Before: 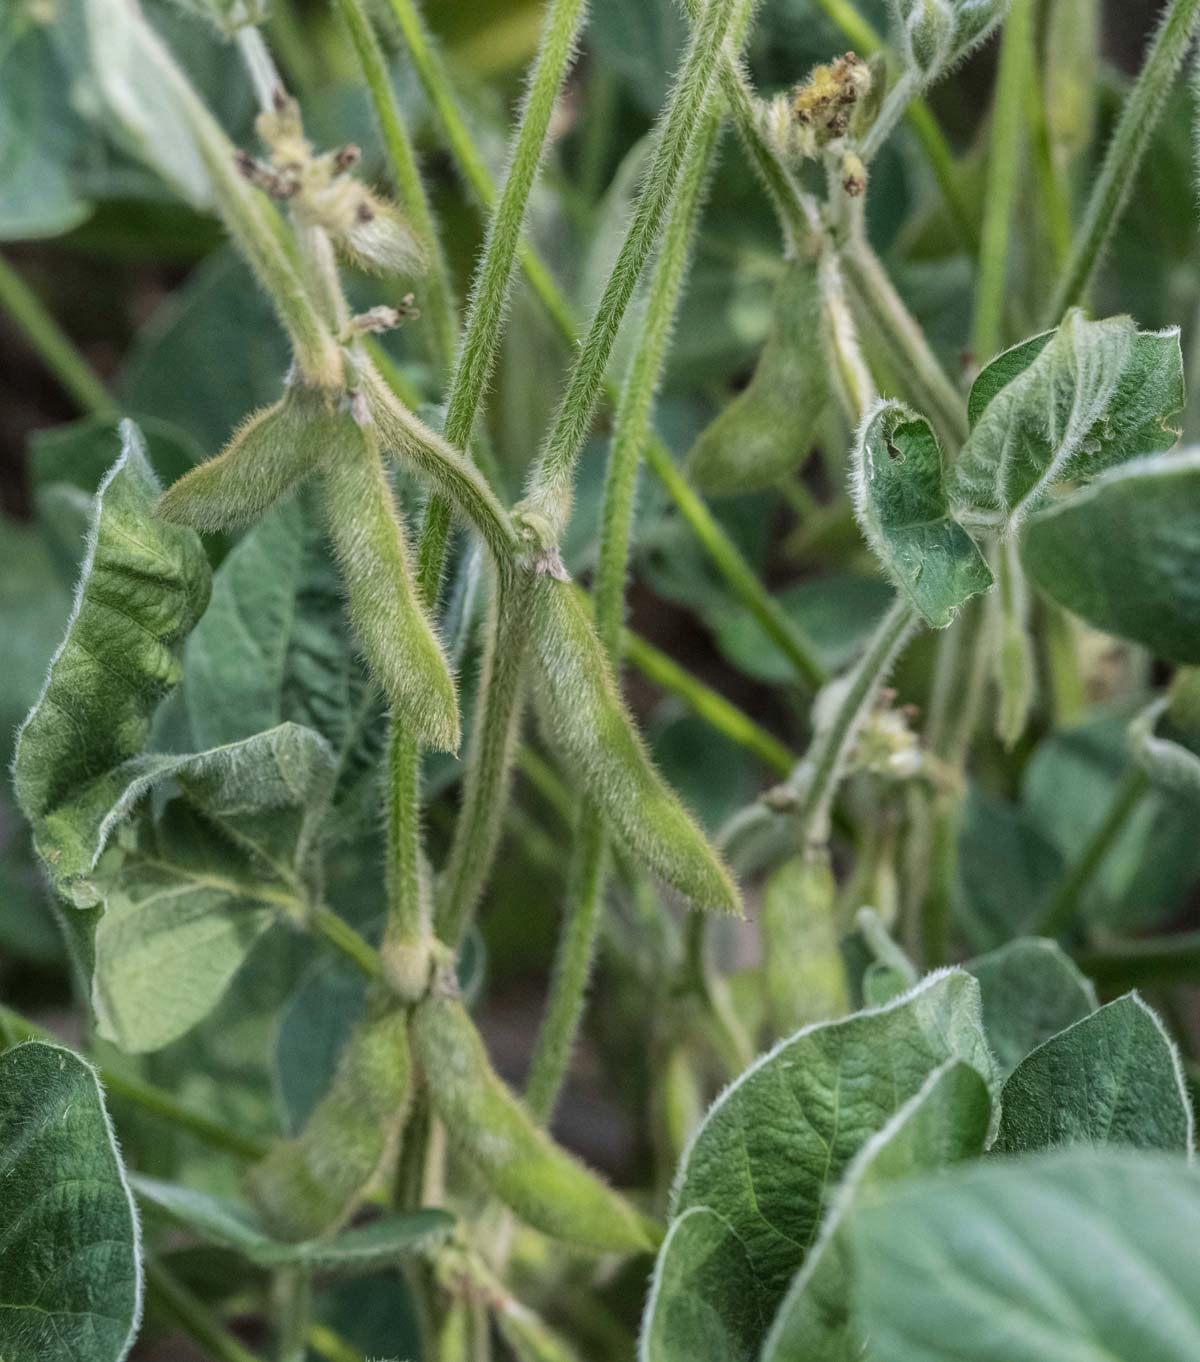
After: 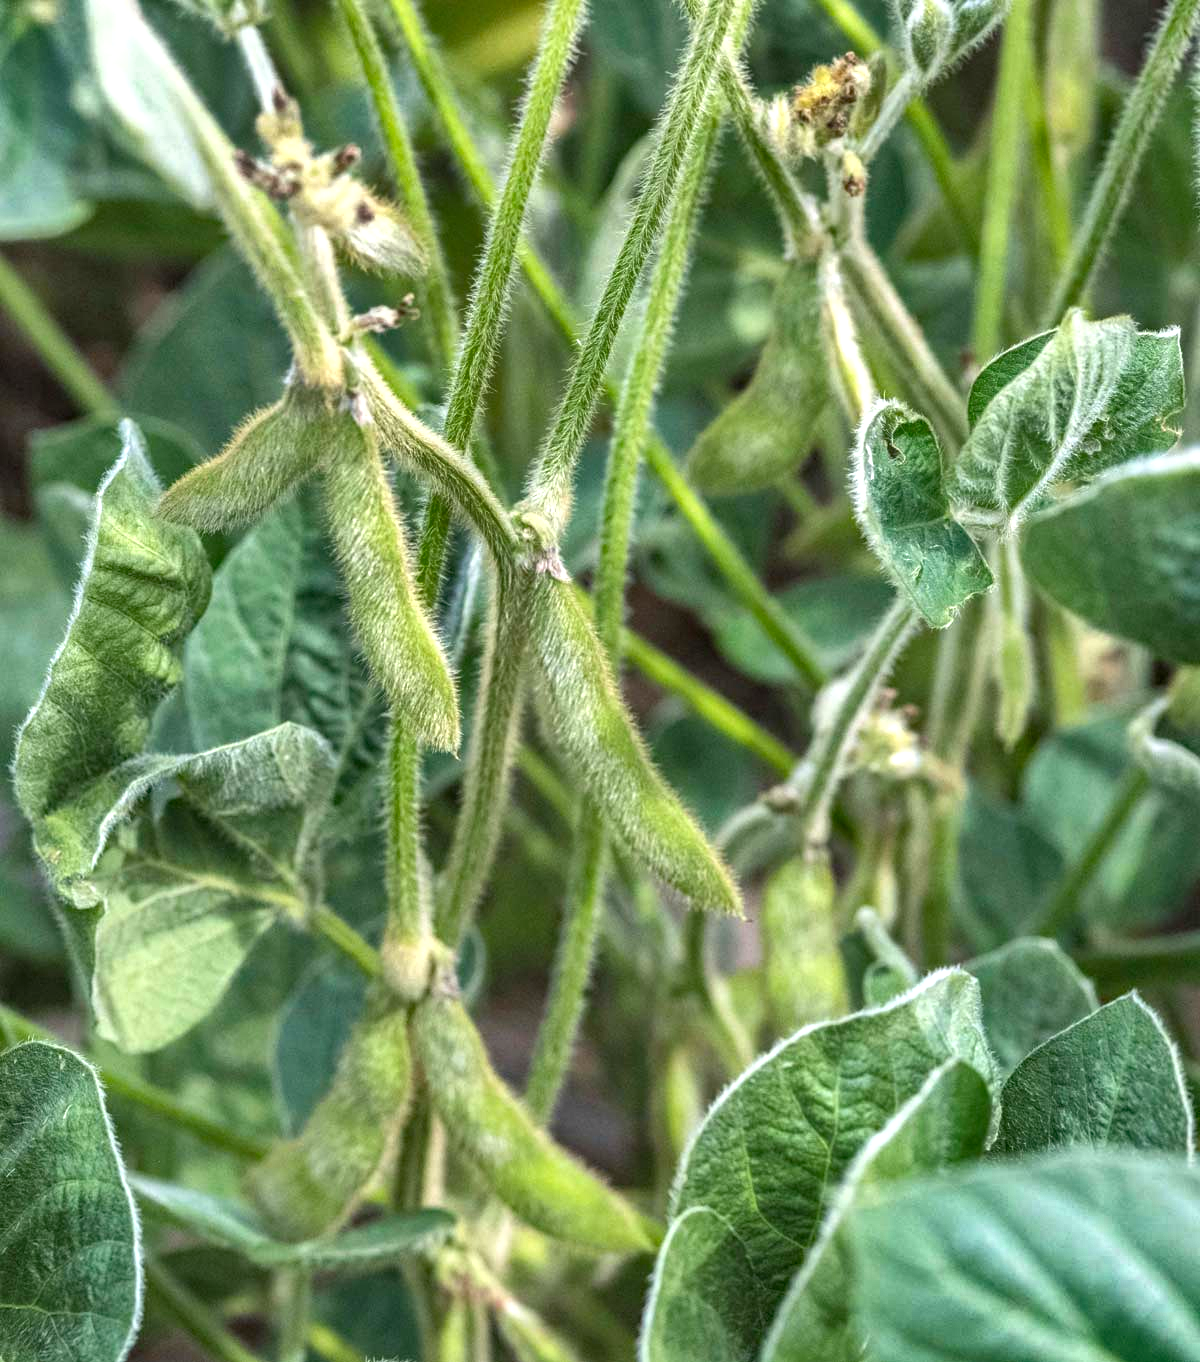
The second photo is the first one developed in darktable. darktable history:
local contrast: detail 110%
shadows and highlights: shadows 24.22, highlights -79.55, soften with gaussian
exposure: black level correction 0, exposure 0.954 EV, compensate highlight preservation false
levels: white 99.92%
haze removal: adaptive false
